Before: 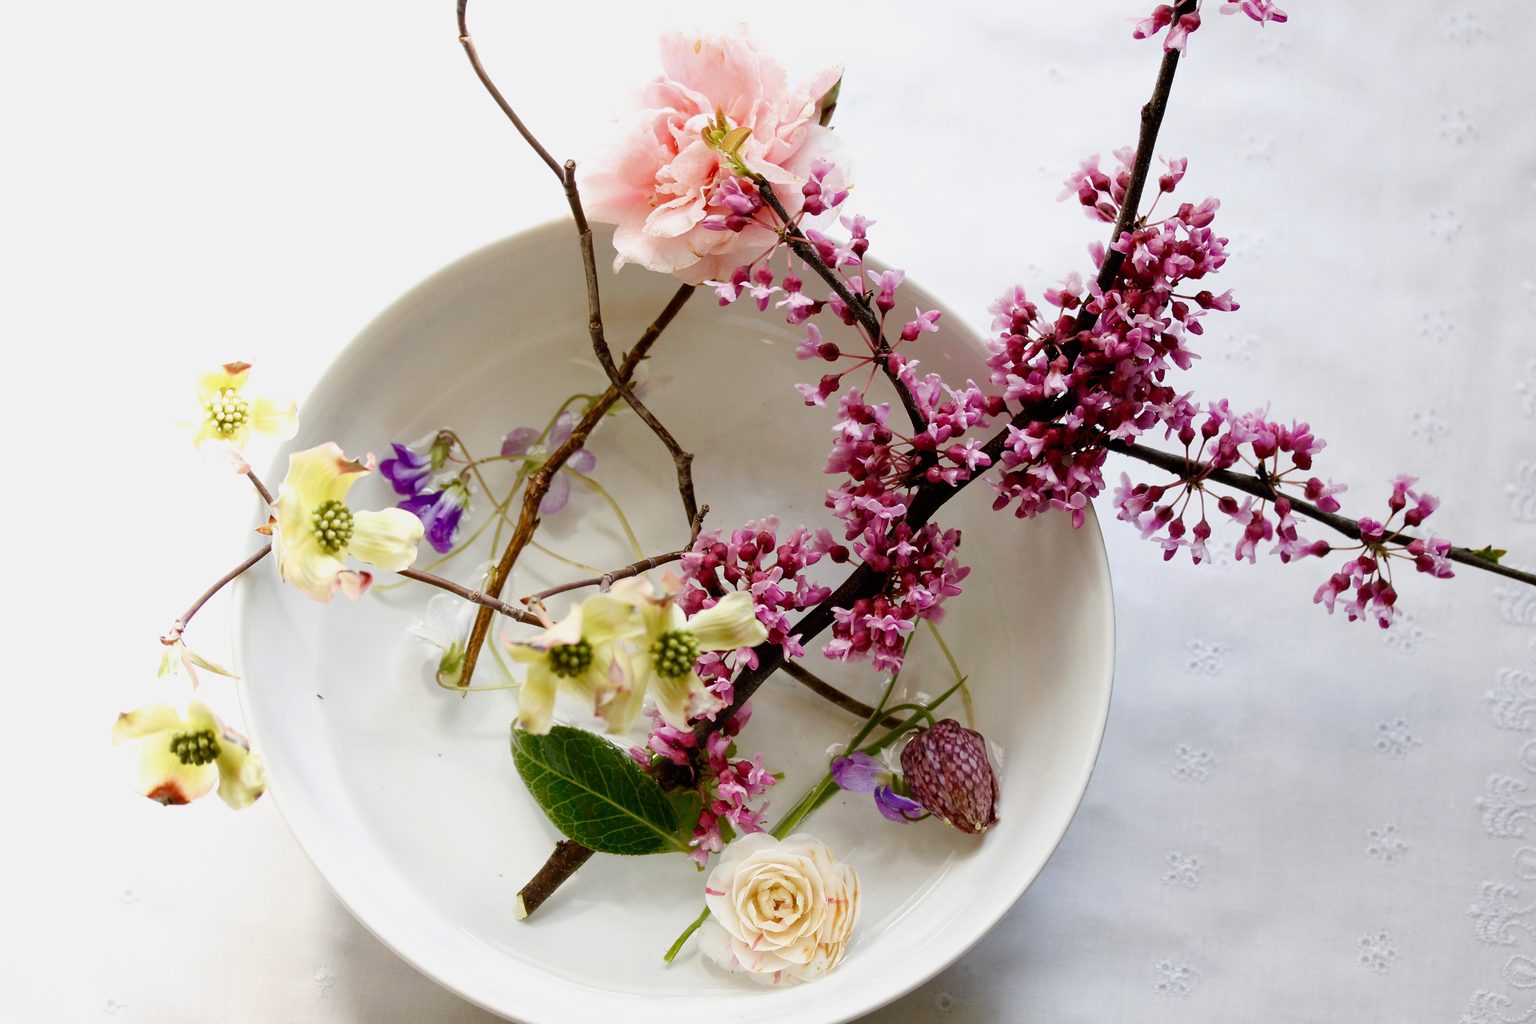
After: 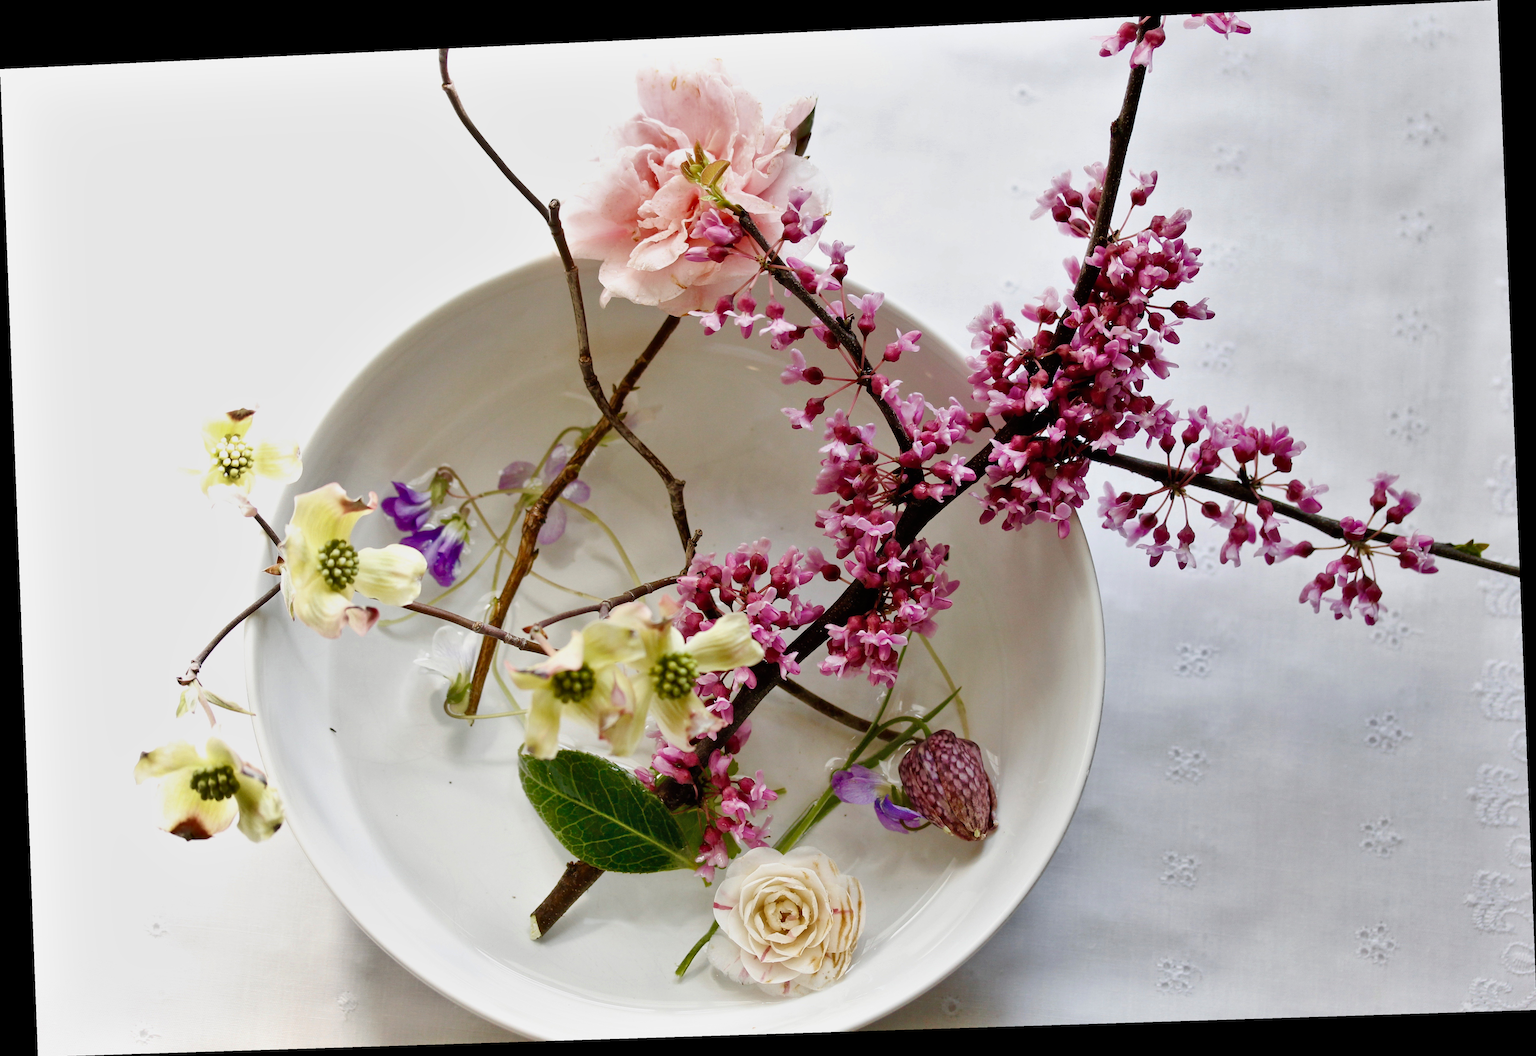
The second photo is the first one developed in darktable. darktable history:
shadows and highlights: highlights color adjustment 0%, low approximation 0.01, soften with gaussian
rotate and perspective: rotation -2.22°, lens shift (horizontal) -0.022, automatic cropping off
